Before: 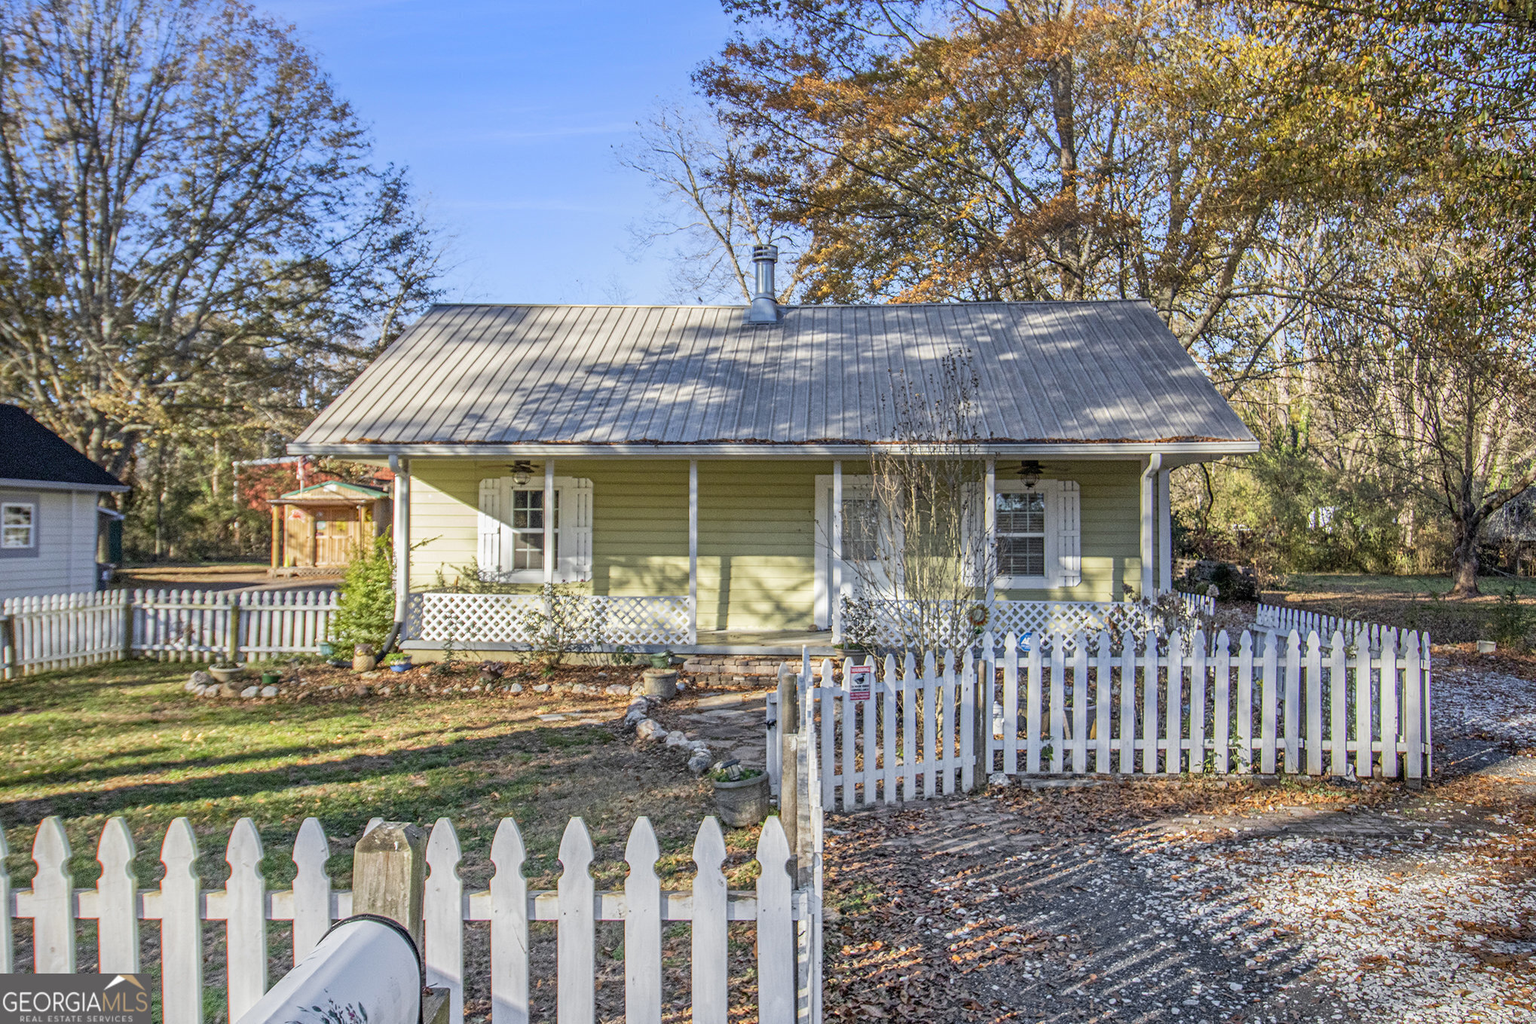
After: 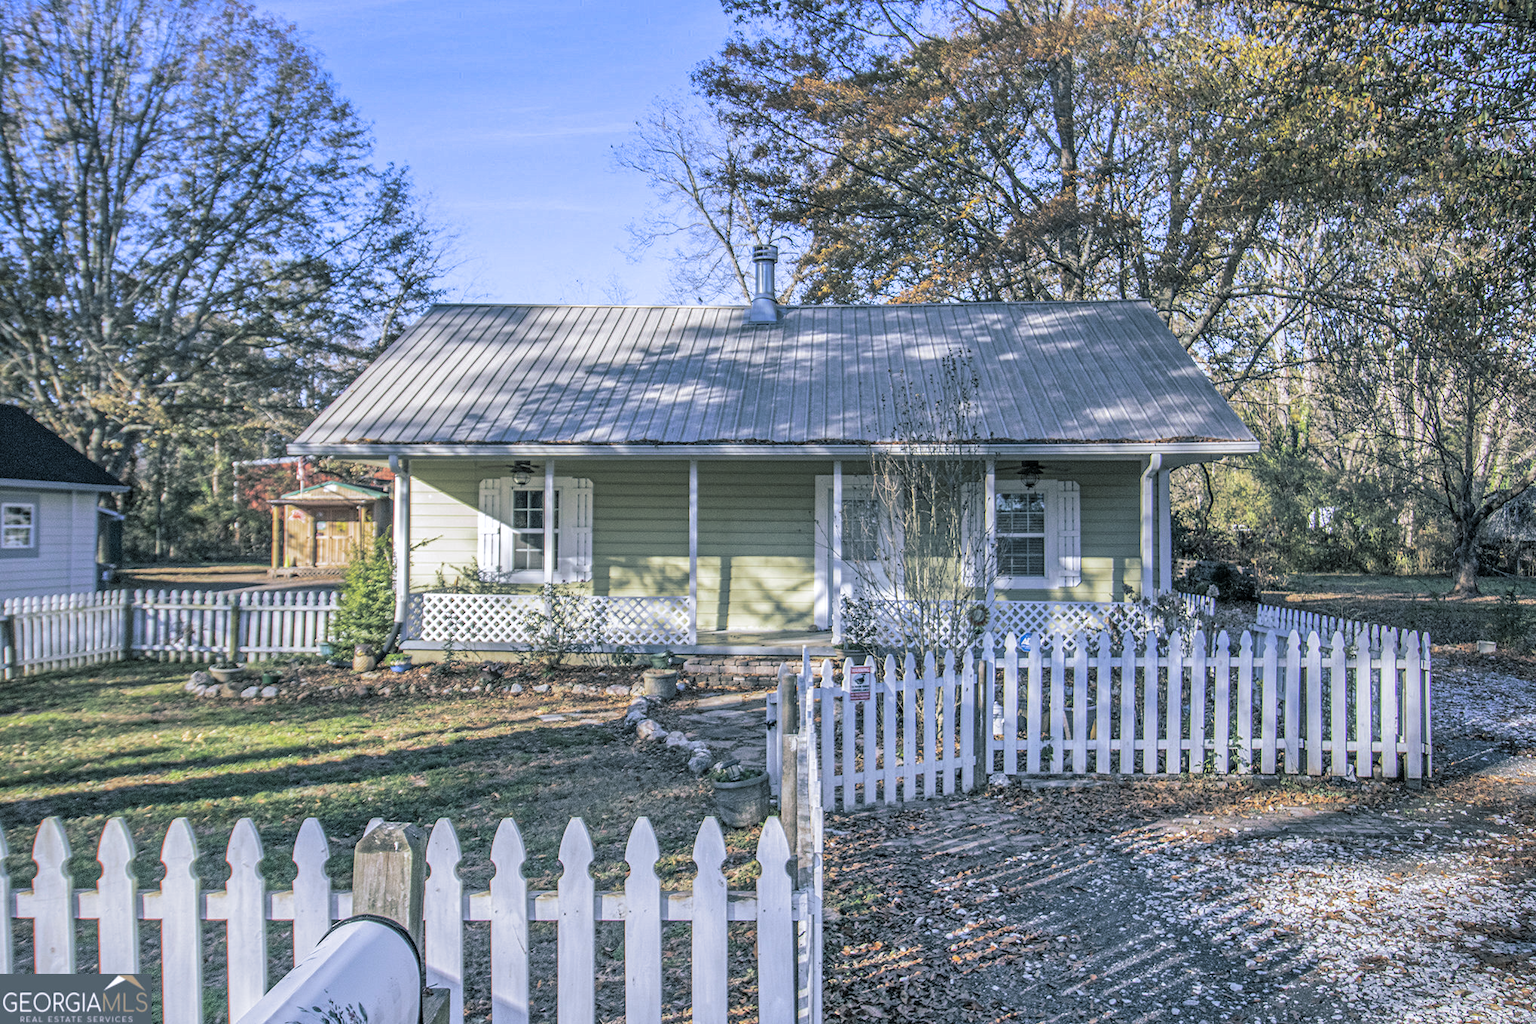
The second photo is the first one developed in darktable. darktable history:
split-toning: shadows › hue 205.2°, shadows › saturation 0.29, highlights › hue 50.4°, highlights › saturation 0.38, balance -49.9
shadows and highlights: shadows 37.27, highlights -28.18, soften with gaussian
white balance: red 0.967, blue 1.119, emerald 0.756
